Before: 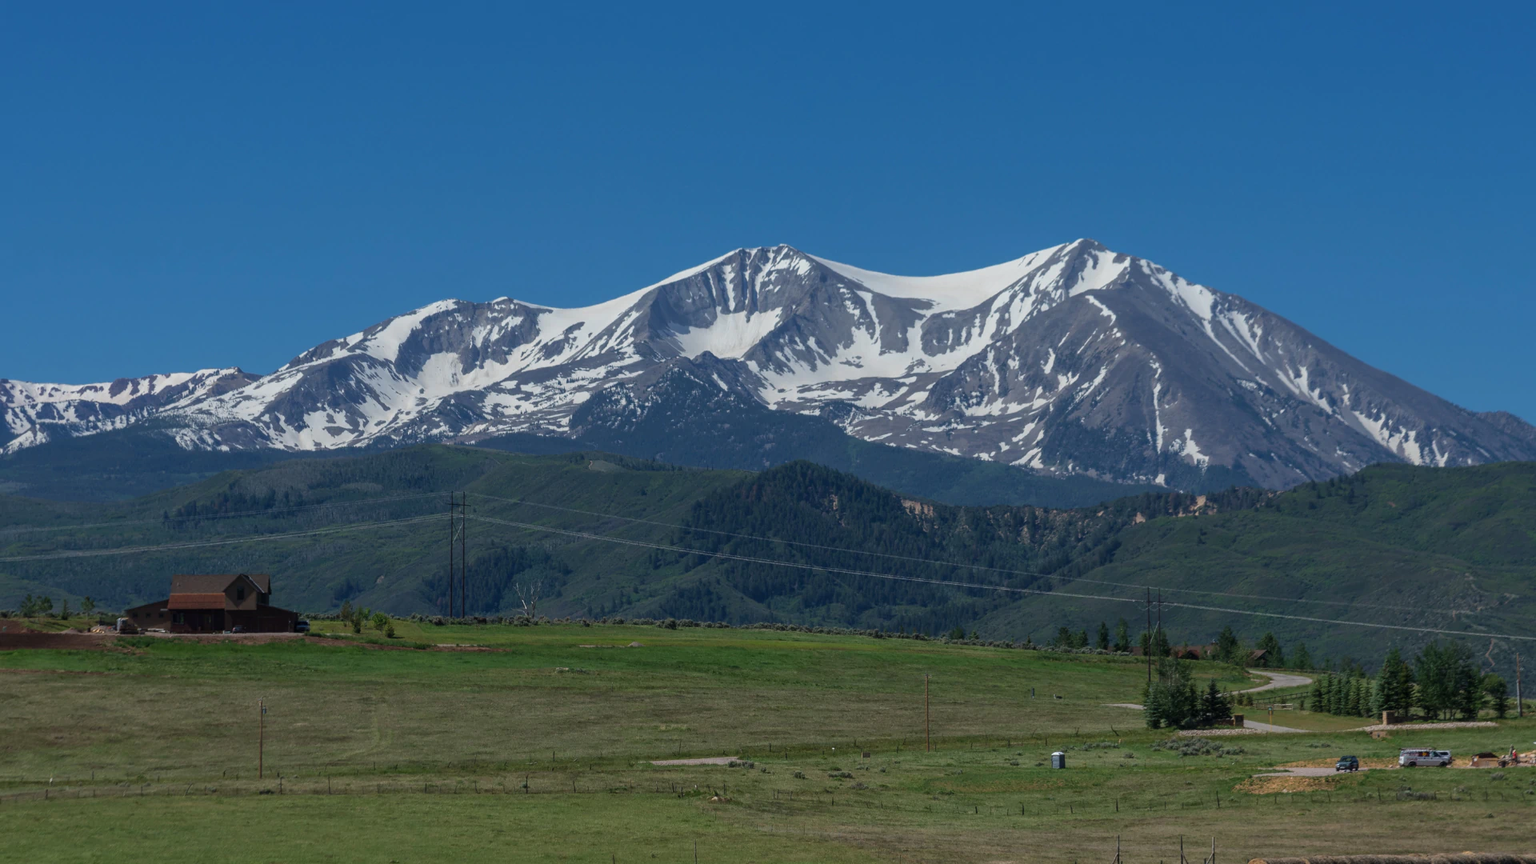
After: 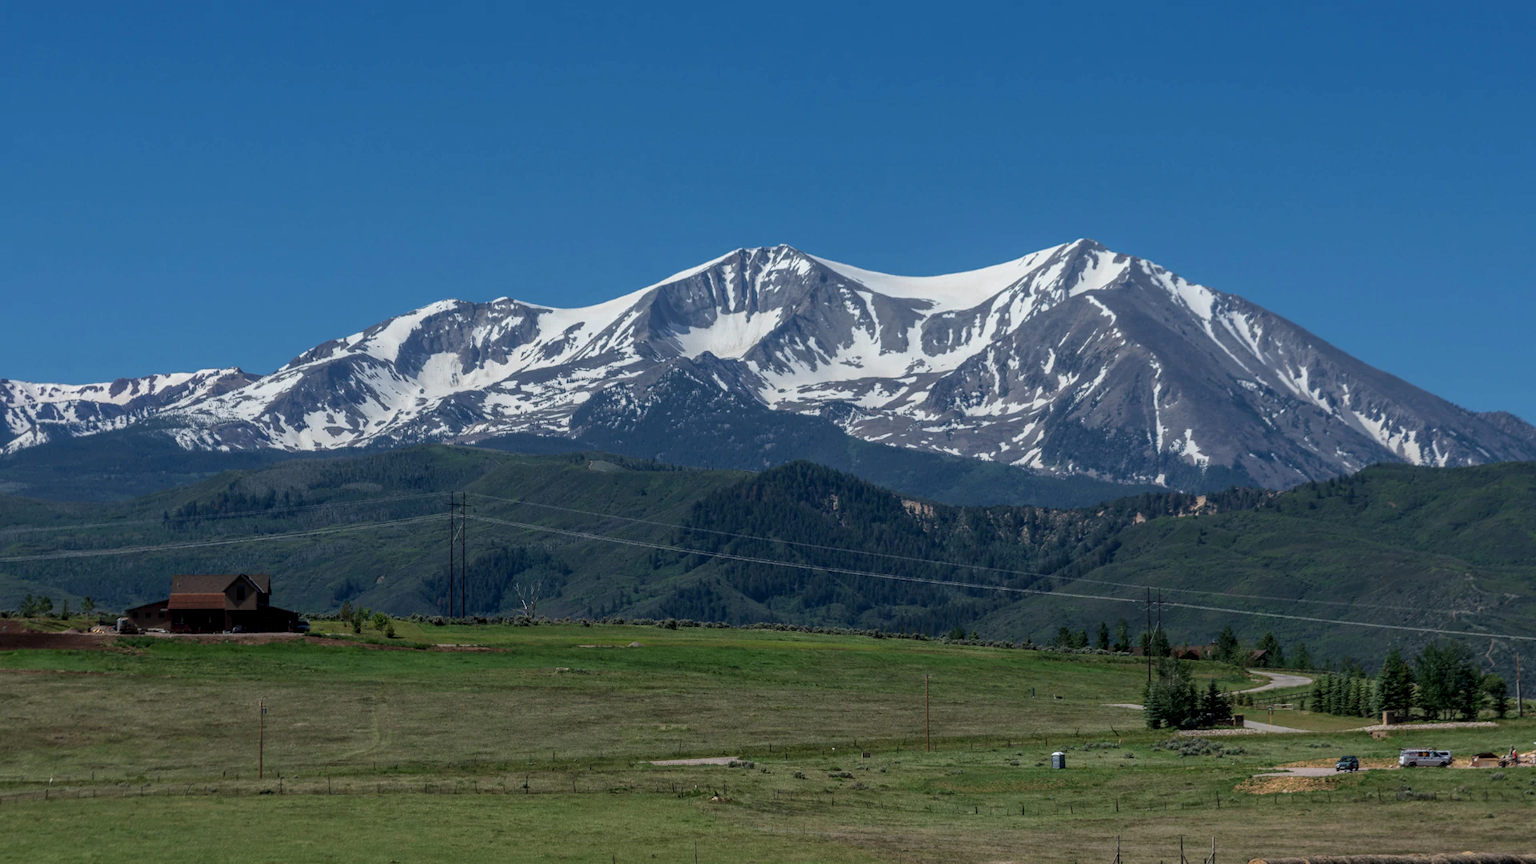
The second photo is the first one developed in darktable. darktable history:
tone equalizer: mask exposure compensation -0.511 EV
local contrast: detail 130%
